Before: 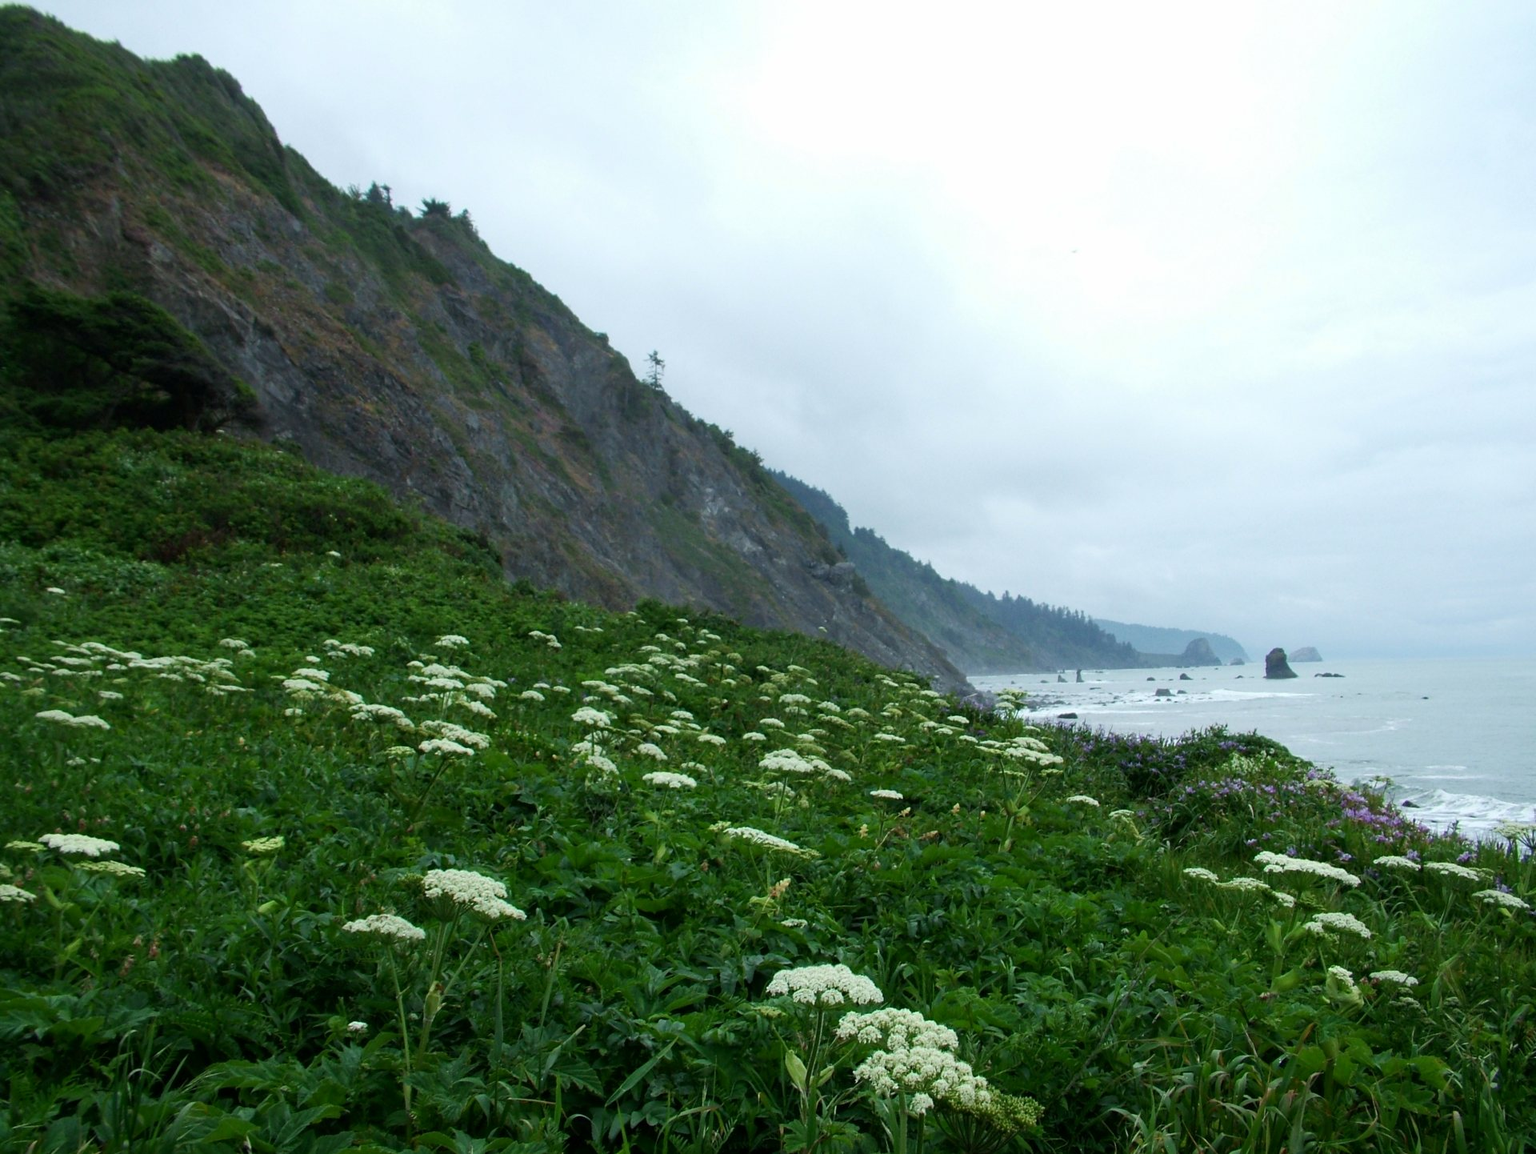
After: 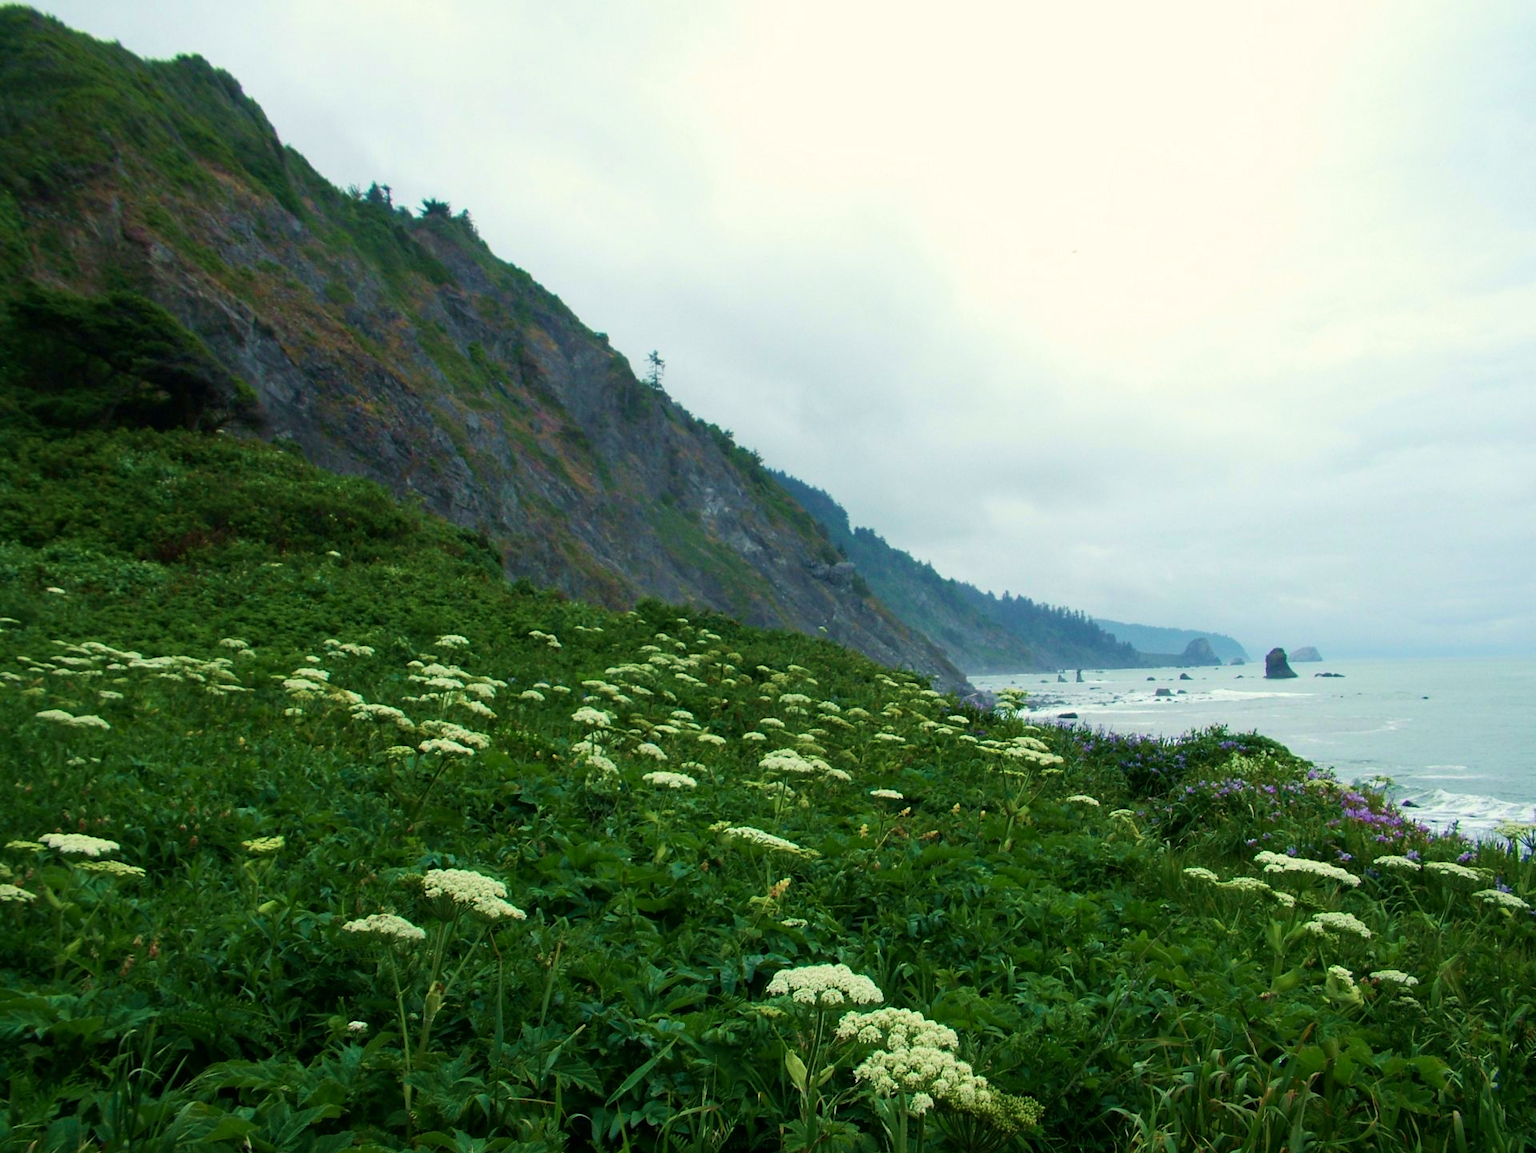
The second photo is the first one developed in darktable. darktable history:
velvia: strength 55.64%
color balance rgb: highlights gain › chroma 3.022%, highlights gain › hue 74.06°, perceptual saturation grading › global saturation 0.346%
